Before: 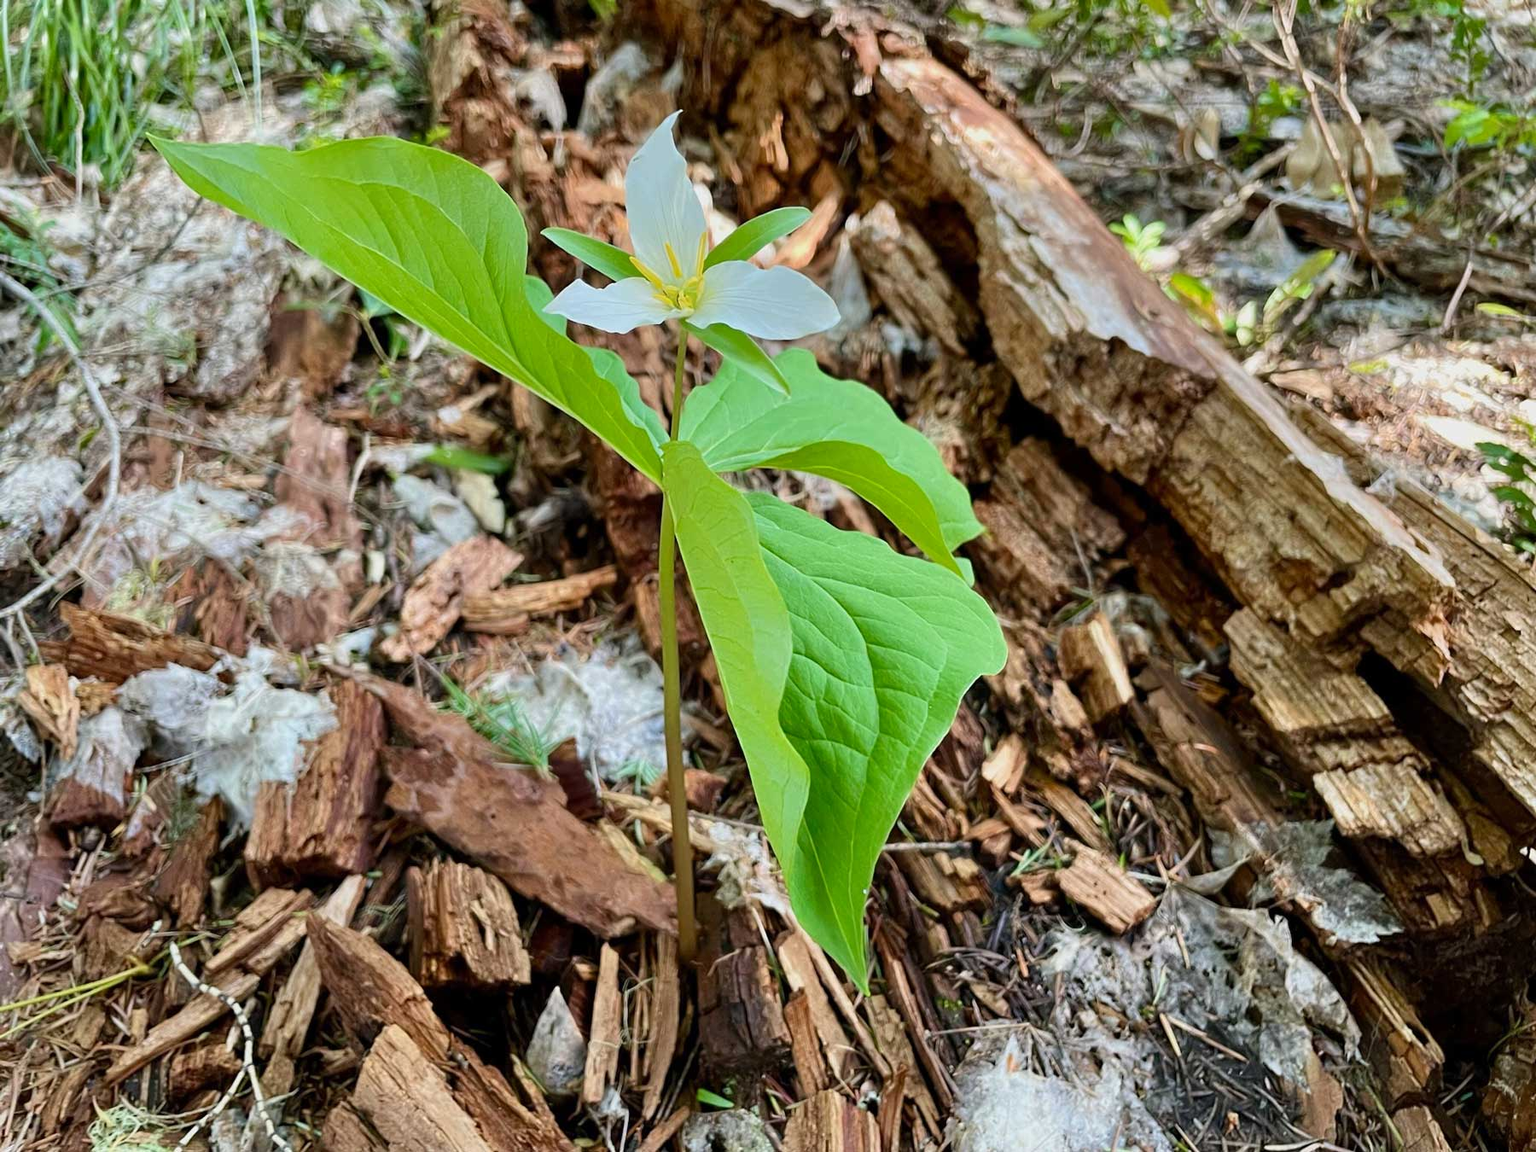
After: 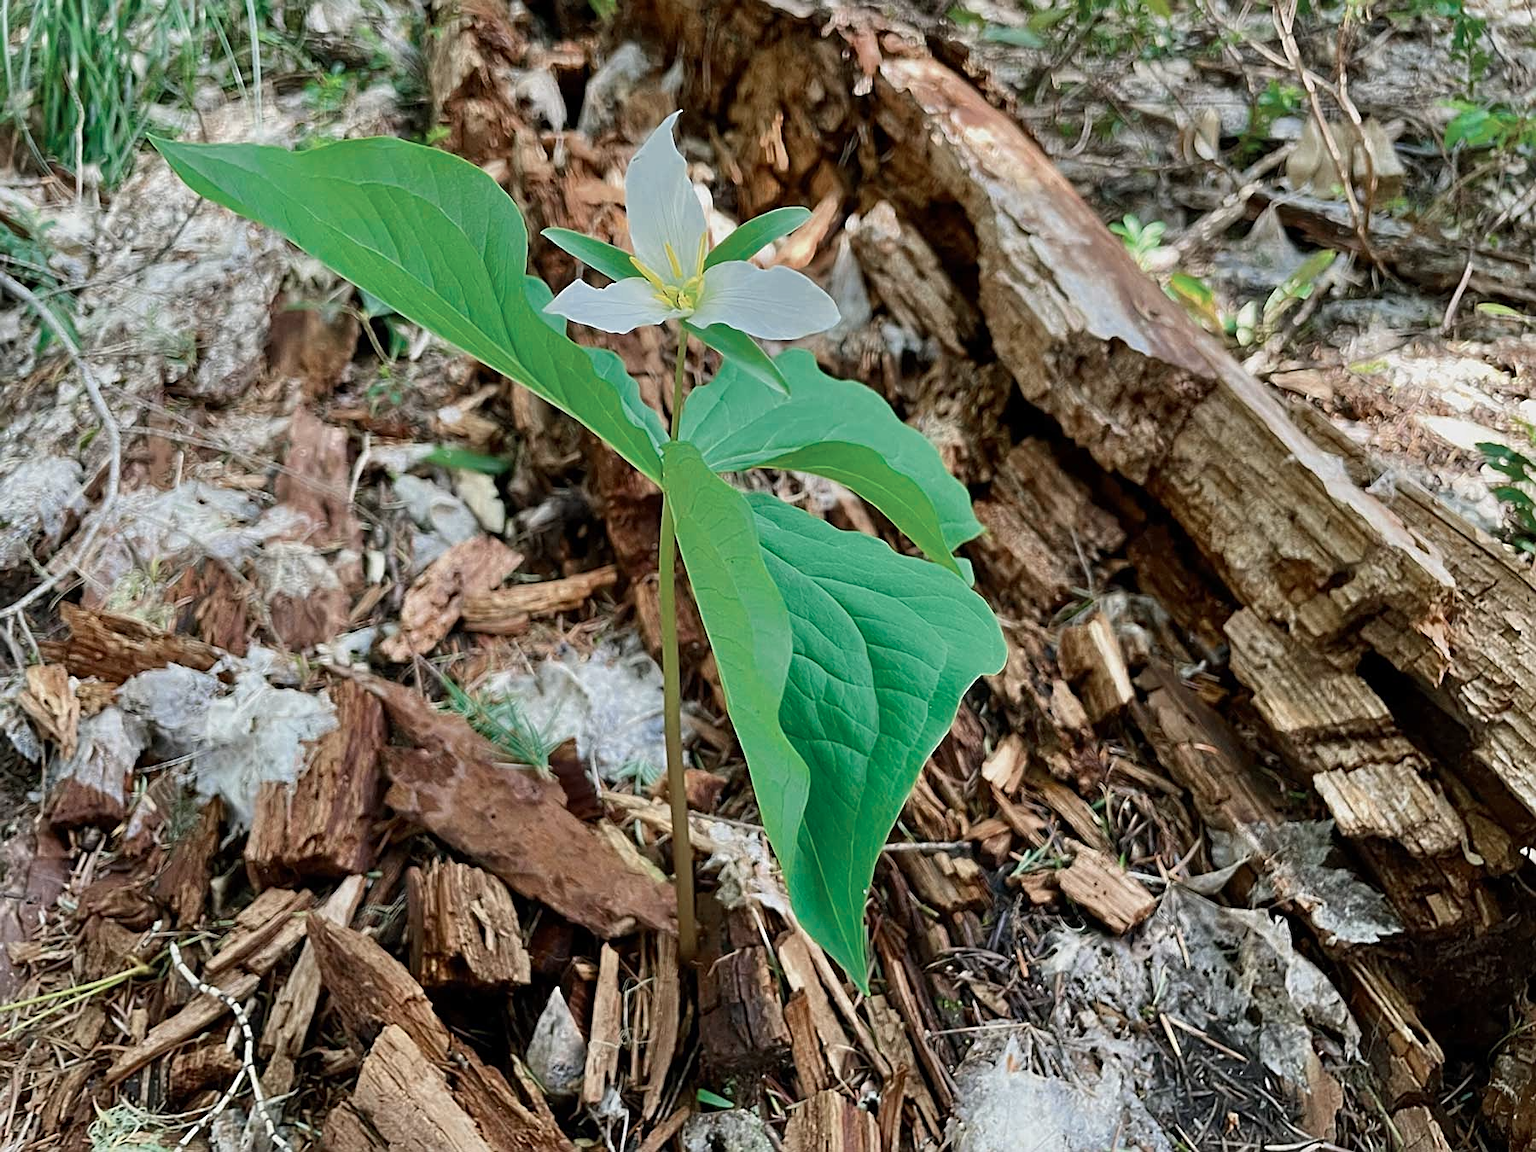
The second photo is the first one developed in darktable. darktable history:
color zones: curves: ch0 [(0, 0.5) (0.125, 0.4) (0.25, 0.5) (0.375, 0.4) (0.5, 0.4) (0.625, 0.35) (0.75, 0.35) (0.875, 0.5)]; ch1 [(0, 0.35) (0.125, 0.45) (0.25, 0.35) (0.375, 0.35) (0.5, 0.35) (0.625, 0.35) (0.75, 0.45) (0.875, 0.35)]; ch2 [(0, 0.6) (0.125, 0.5) (0.25, 0.5) (0.375, 0.6) (0.5, 0.6) (0.625, 0.5) (0.75, 0.5) (0.875, 0.5)]
contrast brightness saturation: contrast 0.05
sharpen: on, module defaults
